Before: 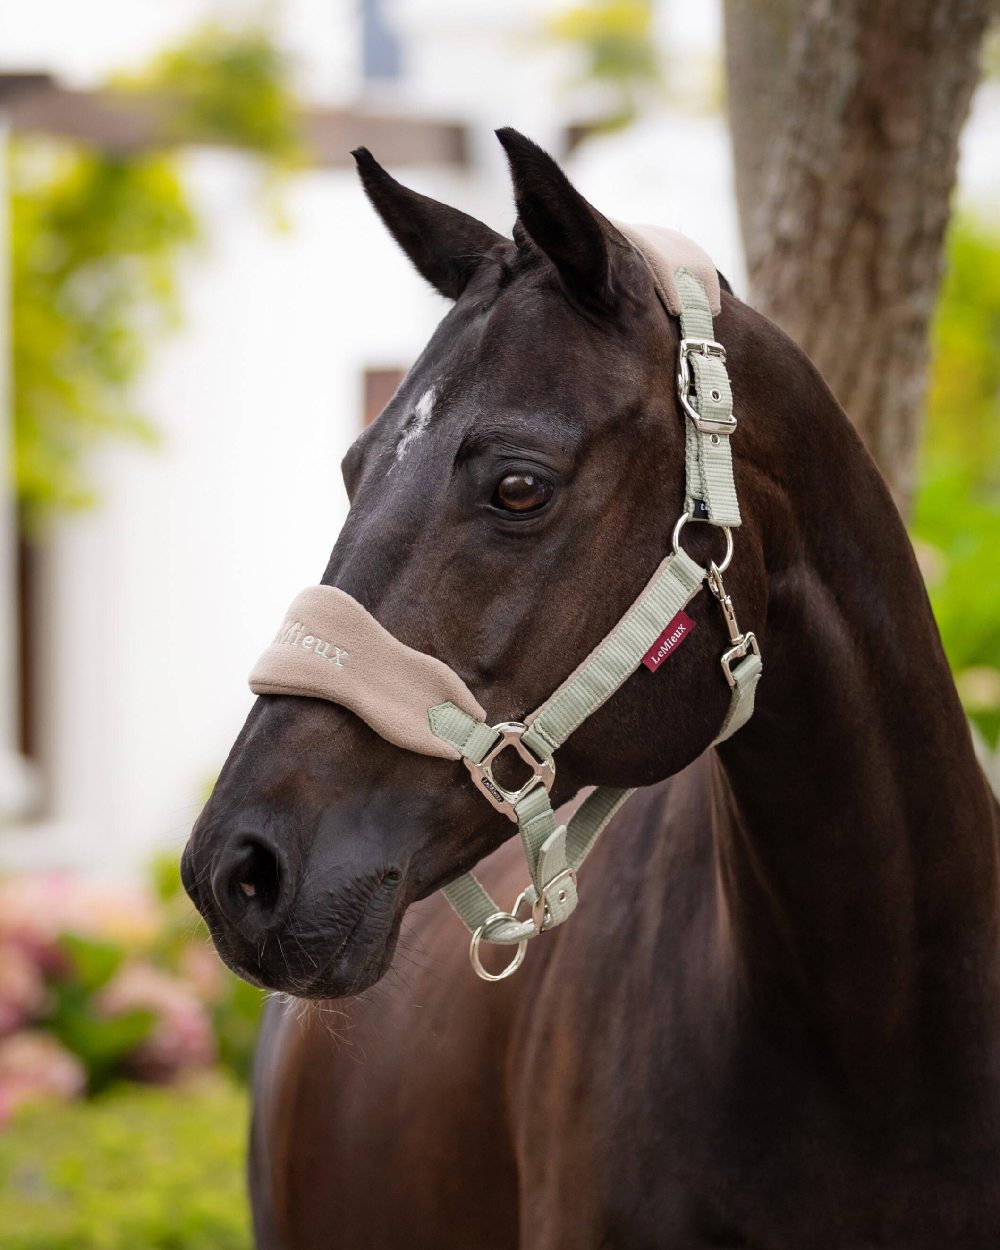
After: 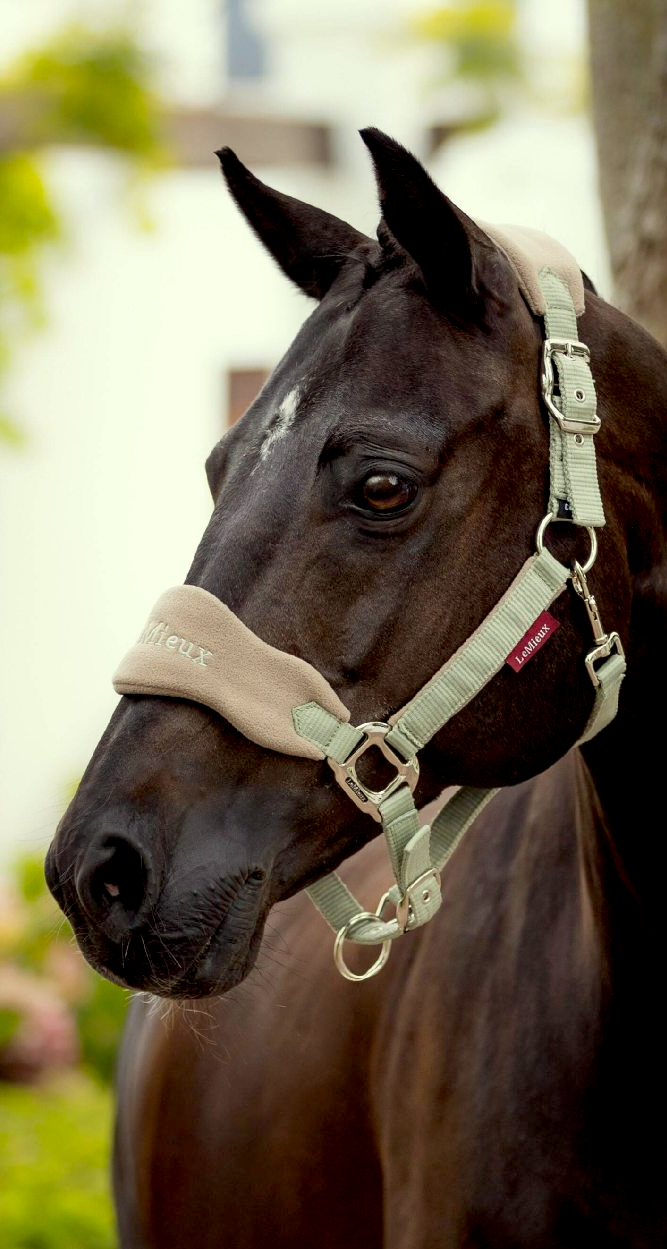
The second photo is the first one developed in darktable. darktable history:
color correction: highlights a* -5.8, highlights b* 10.91
crop and rotate: left 13.653%, right 19.641%
exposure: black level correction 0.01, exposure 0.016 EV, compensate exposure bias true, compensate highlight preservation false
